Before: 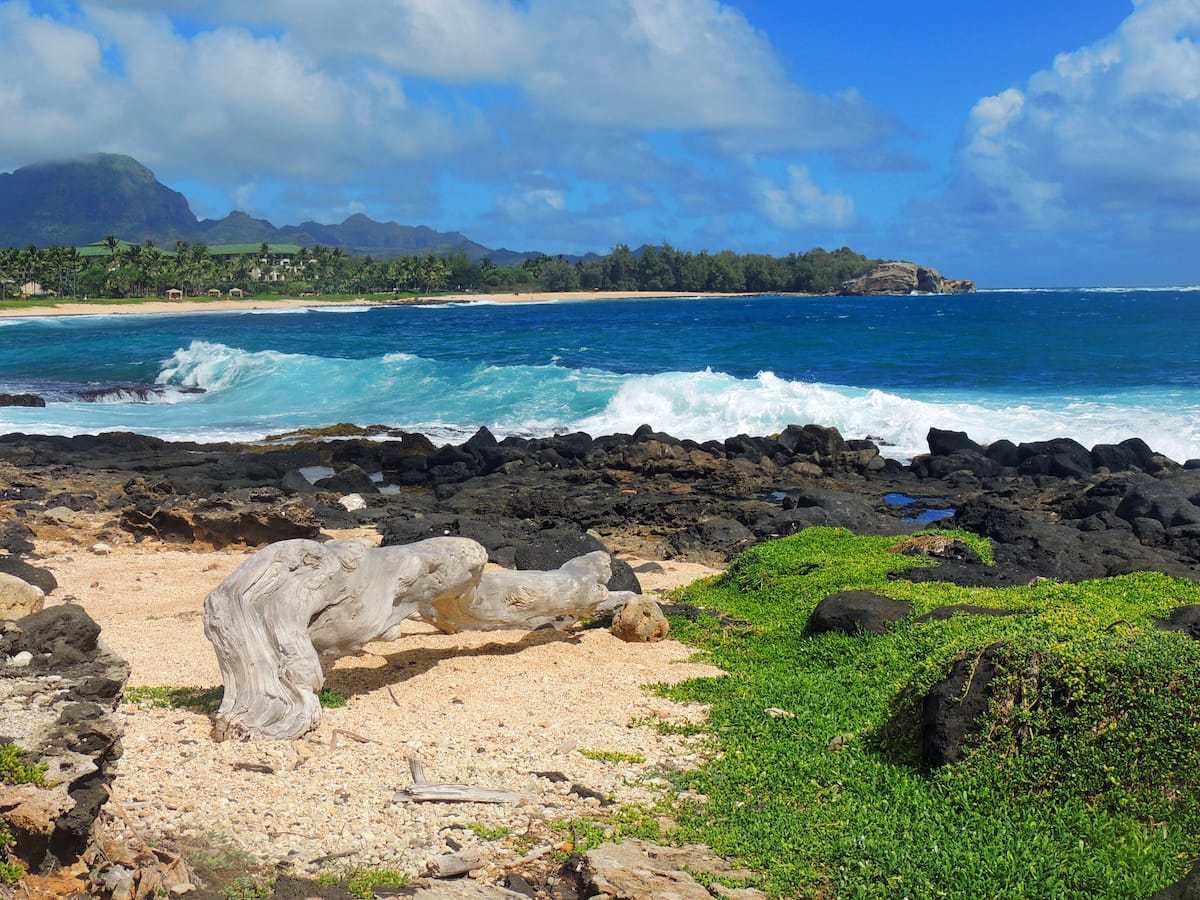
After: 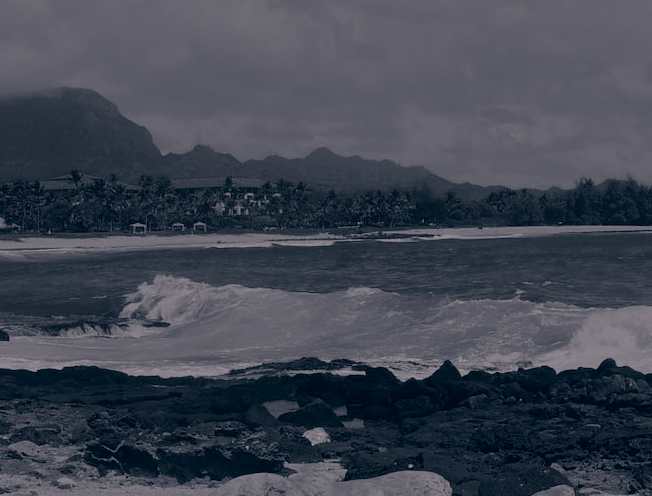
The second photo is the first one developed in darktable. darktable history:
color correction: highlights a* 13.83, highlights b* 5.67, shadows a* -5.74, shadows b* -15.83, saturation 0.827
crop and rotate: left 3.047%, top 7.416%, right 42.594%, bottom 37.447%
exposure: compensate highlight preservation false
tone equalizer: -8 EV -1.98 EV, -7 EV -1.98 EV, -6 EV -1.98 EV, -5 EV -1.99 EV, -4 EV -1.98 EV, -3 EV -1.99 EV, -2 EV -1.99 EV, -1 EV -1.62 EV, +0 EV -1.99 EV
color calibration: output gray [0.23, 0.37, 0.4, 0], gray › normalize channels true, illuminant same as pipeline (D50), adaptation XYZ, x 0.346, y 0.359, temperature 5021.22 K, gamut compression 0.026
